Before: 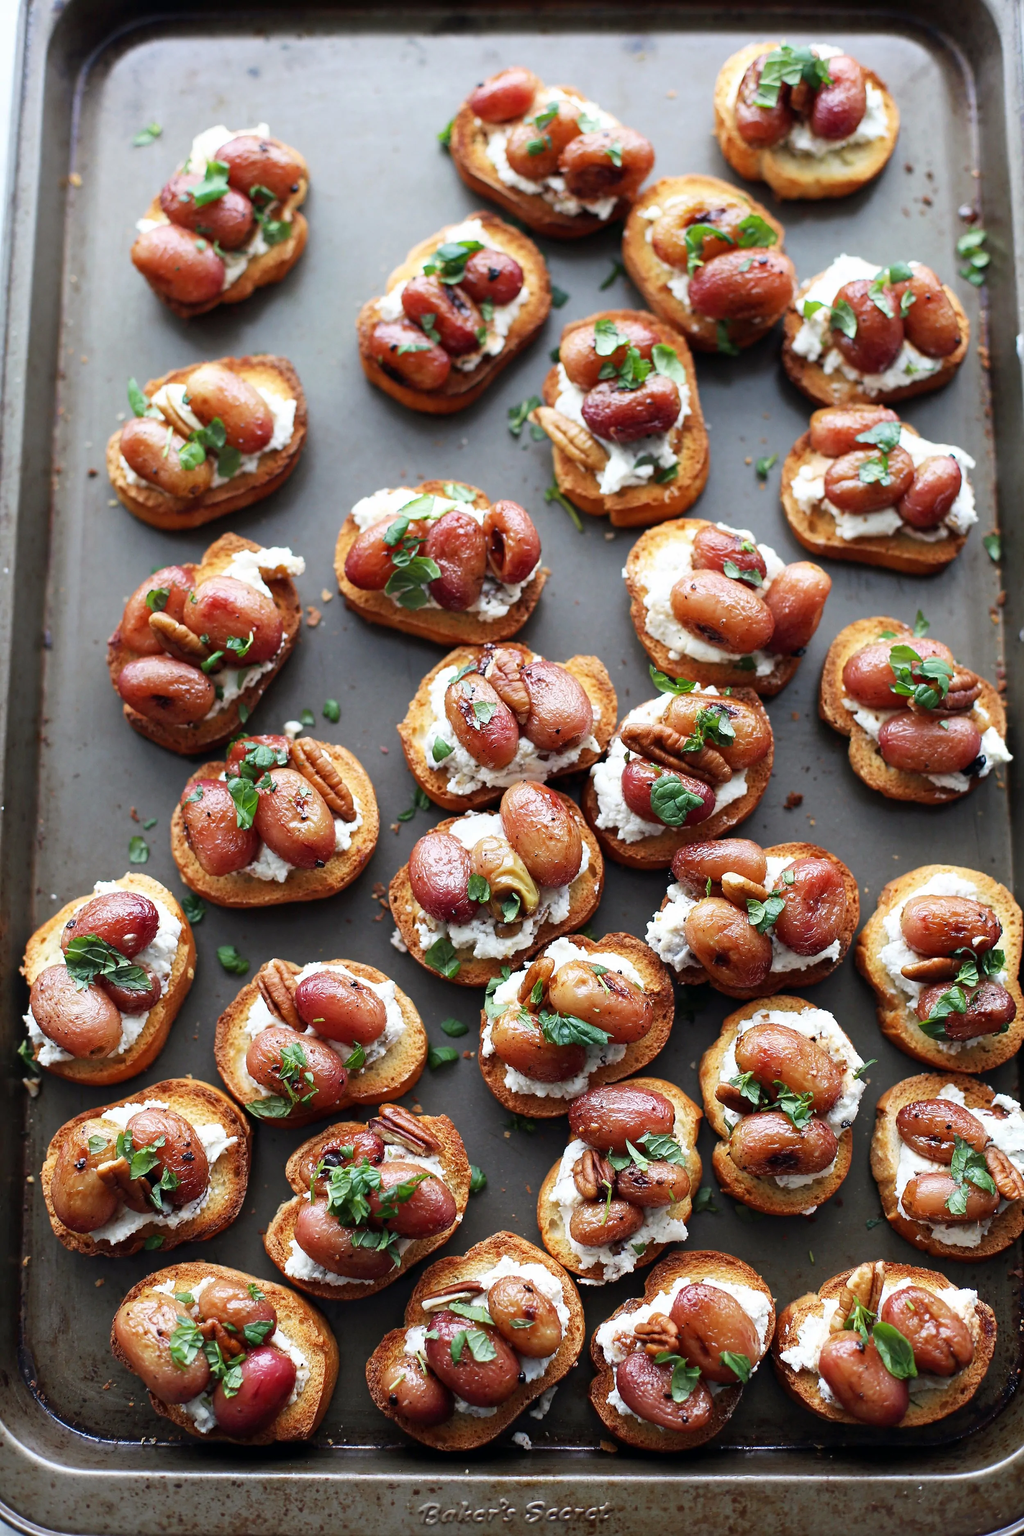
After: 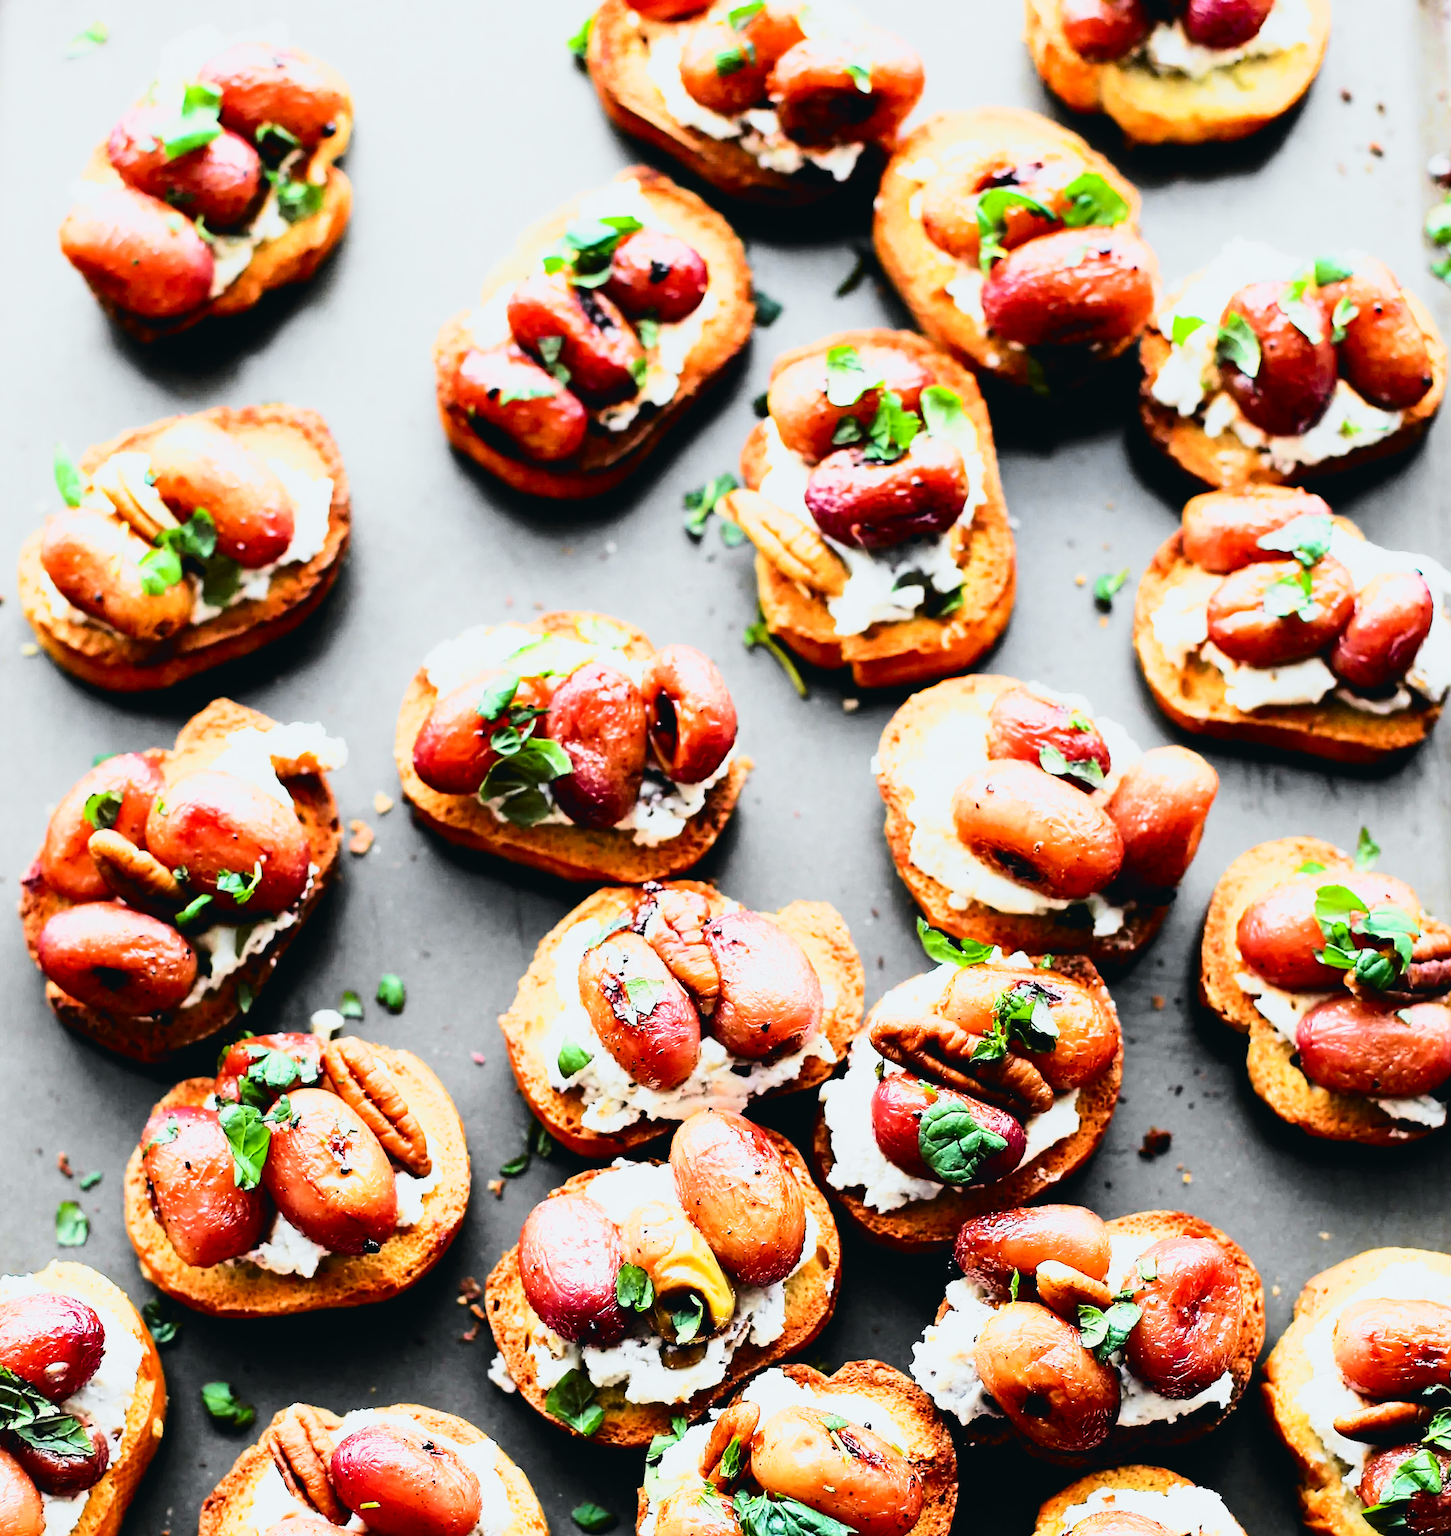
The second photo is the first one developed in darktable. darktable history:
exposure: black level correction 0, exposure 0.7 EV, compensate exposure bias true, compensate highlight preservation false
filmic rgb: black relative exposure -5 EV, hardness 2.88, contrast 1.4, highlights saturation mix -30%
tone curve: curves: ch0 [(0, 0.026) (0.058, 0.049) (0.246, 0.214) (0.437, 0.498) (0.55, 0.644) (0.657, 0.767) (0.822, 0.9) (1, 0.961)]; ch1 [(0, 0) (0.346, 0.307) (0.408, 0.369) (0.453, 0.457) (0.476, 0.489) (0.502, 0.493) (0.521, 0.515) (0.537, 0.531) (0.612, 0.641) (0.676, 0.728) (1, 1)]; ch2 [(0, 0) (0.346, 0.34) (0.434, 0.46) (0.485, 0.494) (0.5, 0.494) (0.511, 0.504) (0.537, 0.551) (0.579, 0.599) (0.625, 0.686) (1, 1)], color space Lab, independent channels, preserve colors none
color balance: contrast 10%
crop and rotate: left 9.345%, top 7.22%, right 4.982%, bottom 32.331%
color balance rgb: perceptual saturation grading › global saturation 3.7%, global vibrance 5.56%, contrast 3.24%
